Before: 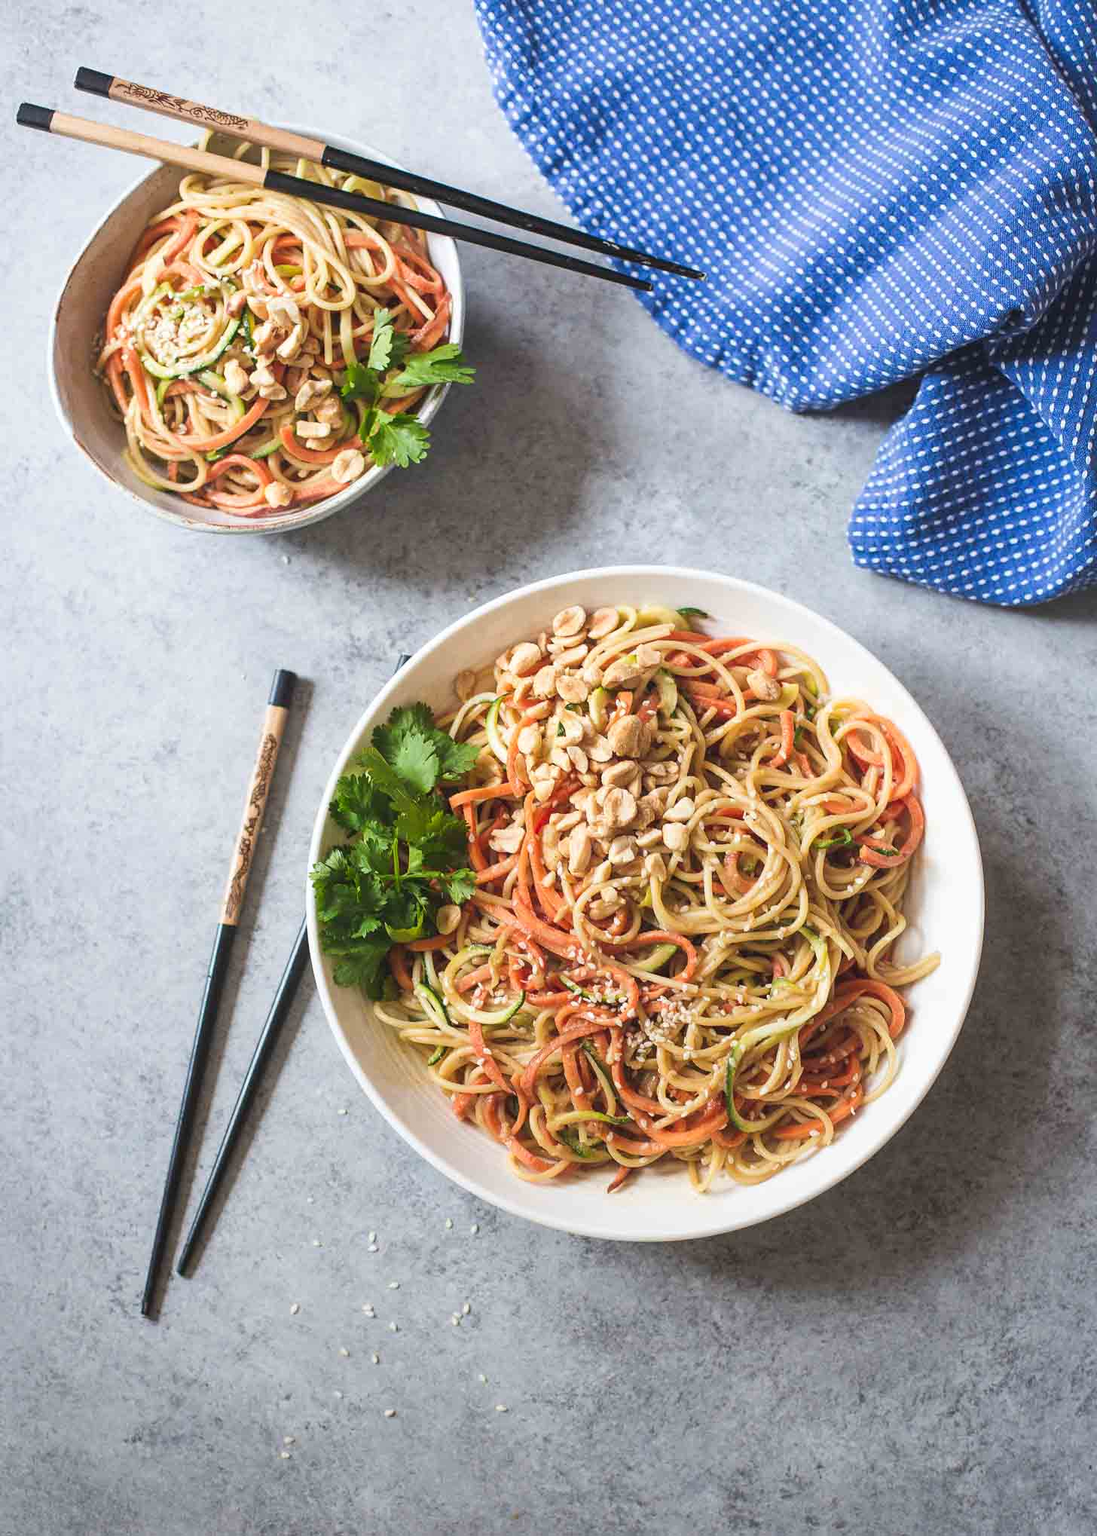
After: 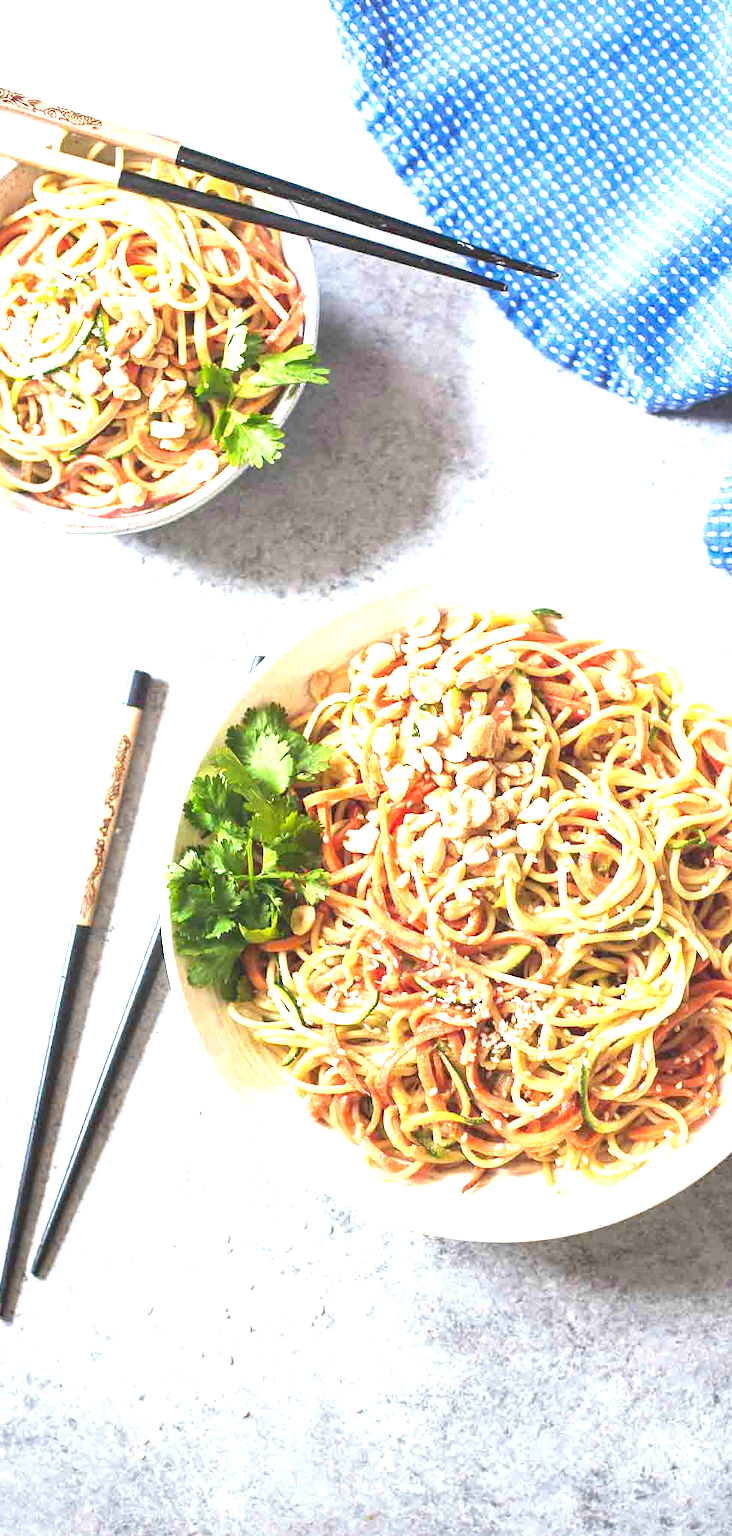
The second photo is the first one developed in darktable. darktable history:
exposure: exposure 1.497 EV, compensate exposure bias true, compensate highlight preservation false
crop and rotate: left 13.386%, right 19.906%
color correction: highlights a* 0.061, highlights b* -0.435
